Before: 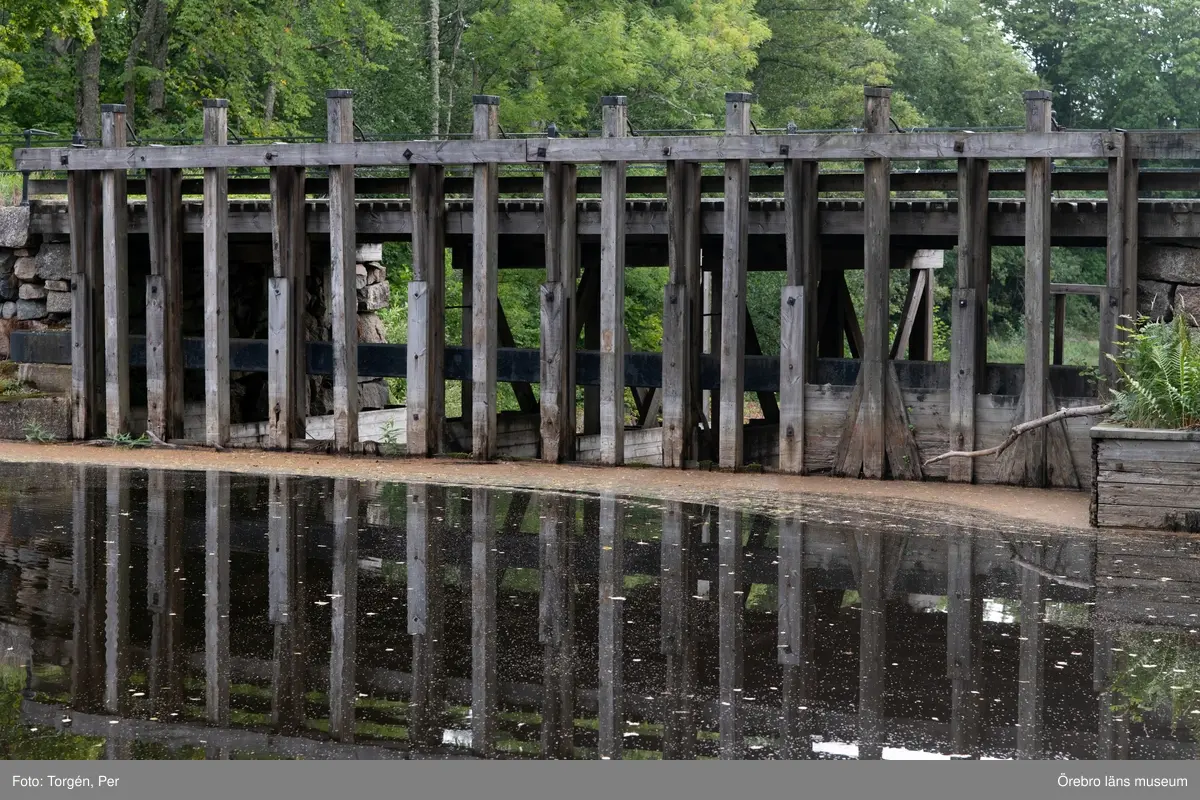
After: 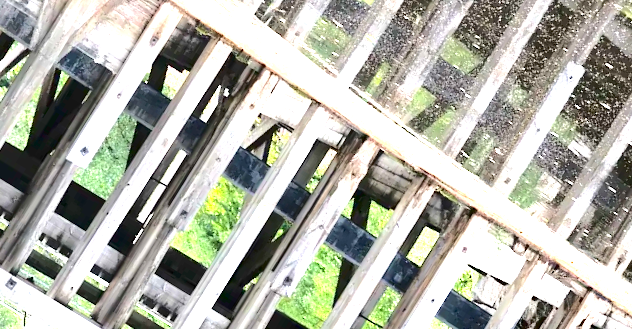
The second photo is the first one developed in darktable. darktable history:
tone curve: curves: ch0 [(0, 0) (0.003, 0.002) (0.011, 0.009) (0.025, 0.018) (0.044, 0.03) (0.069, 0.043) (0.1, 0.057) (0.136, 0.079) (0.177, 0.125) (0.224, 0.178) (0.277, 0.255) (0.335, 0.341) (0.399, 0.443) (0.468, 0.553) (0.543, 0.644) (0.623, 0.718) (0.709, 0.779) (0.801, 0.849) (0.898, 0.929) (1, 1)], color space Lab, independent channels, preserve colors none
exposure: exposure 3.049 EV, compensate highlight preservation false
crop and rotate: angle 148.35°, left 9.219%, top 15.661%, right 4.47%, bottom 16.902%
